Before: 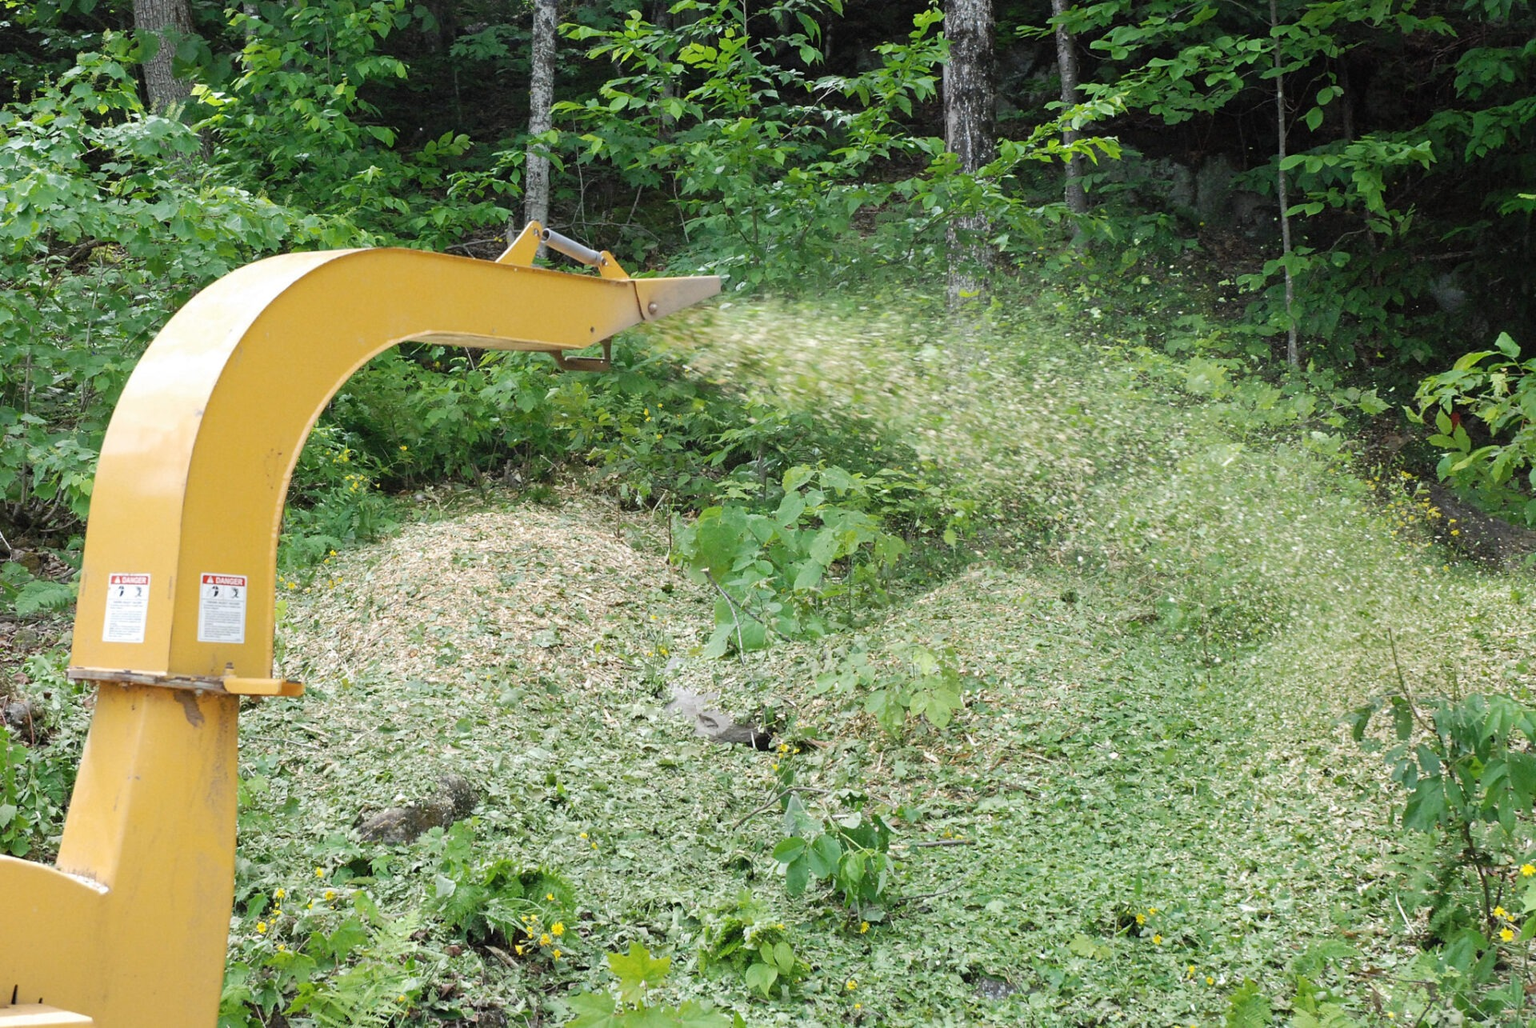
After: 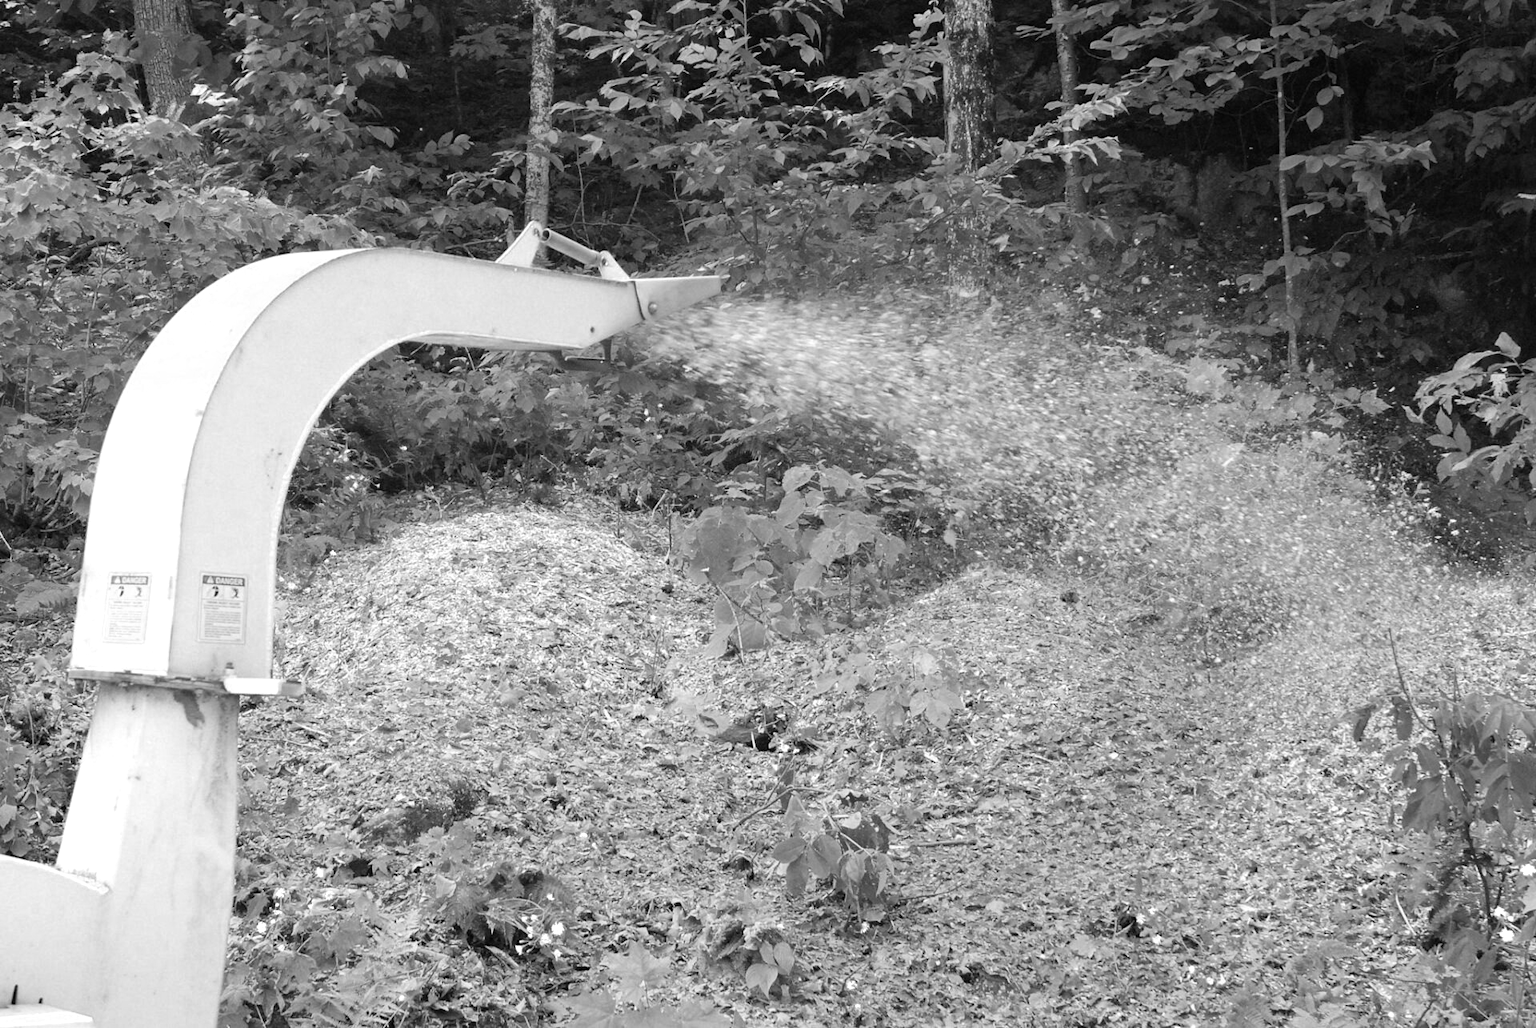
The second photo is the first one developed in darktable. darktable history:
color zones: curves: ch0 [(0.018, 0.548) (0.197, 0.654) (0.425, 0.447) (0.605, 0.658) (0.732, 0.579)]; ch1 [(0.105, 0.531) (0.224, 0.531) (0.386, 0.39) (0.618, 0.456) (0.732, 0.456) (0.956, 0.421)]; ch2 [(0.039, 0.583) (0.215, 0.465) (0.399, 0.544) (0.465, 0.548) (0.614, 0.447) (0.724, 0.43) (0.882, 0.623) (0.956, 0.632)]
monochrome: a 1.94, b -0.638
